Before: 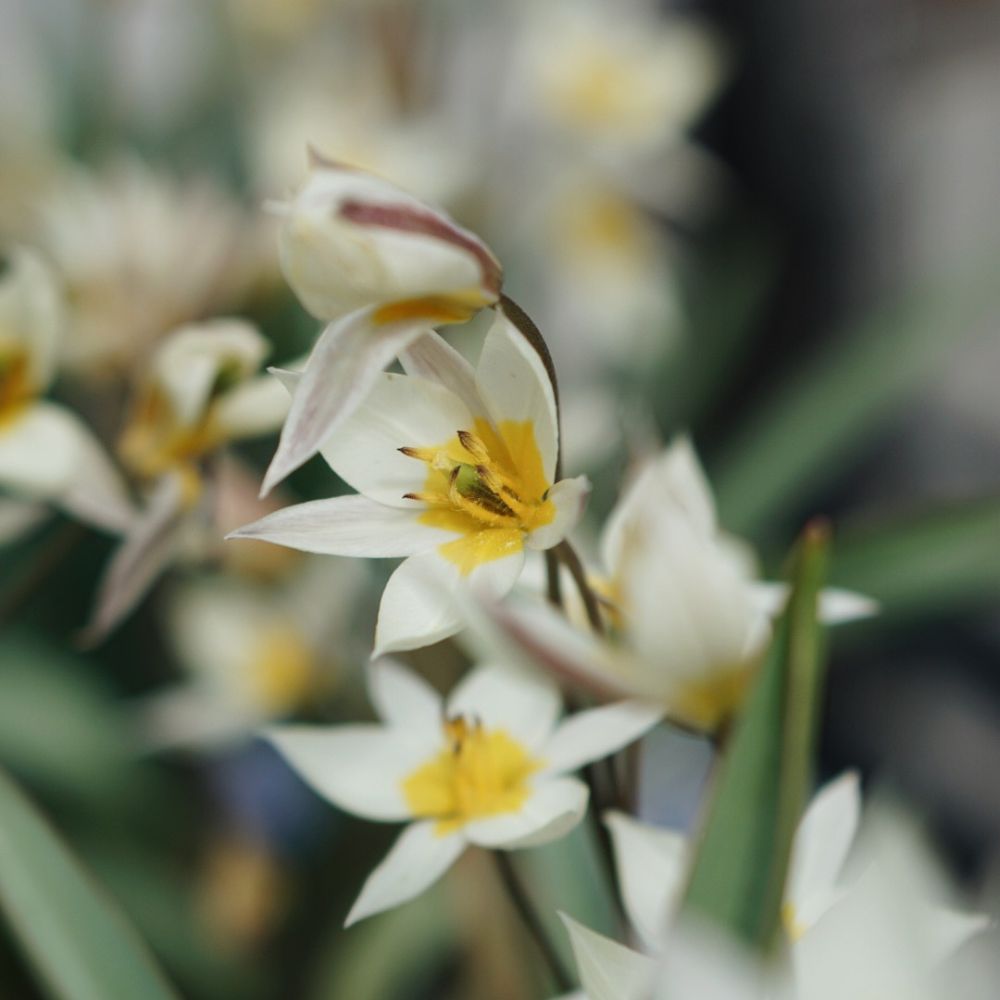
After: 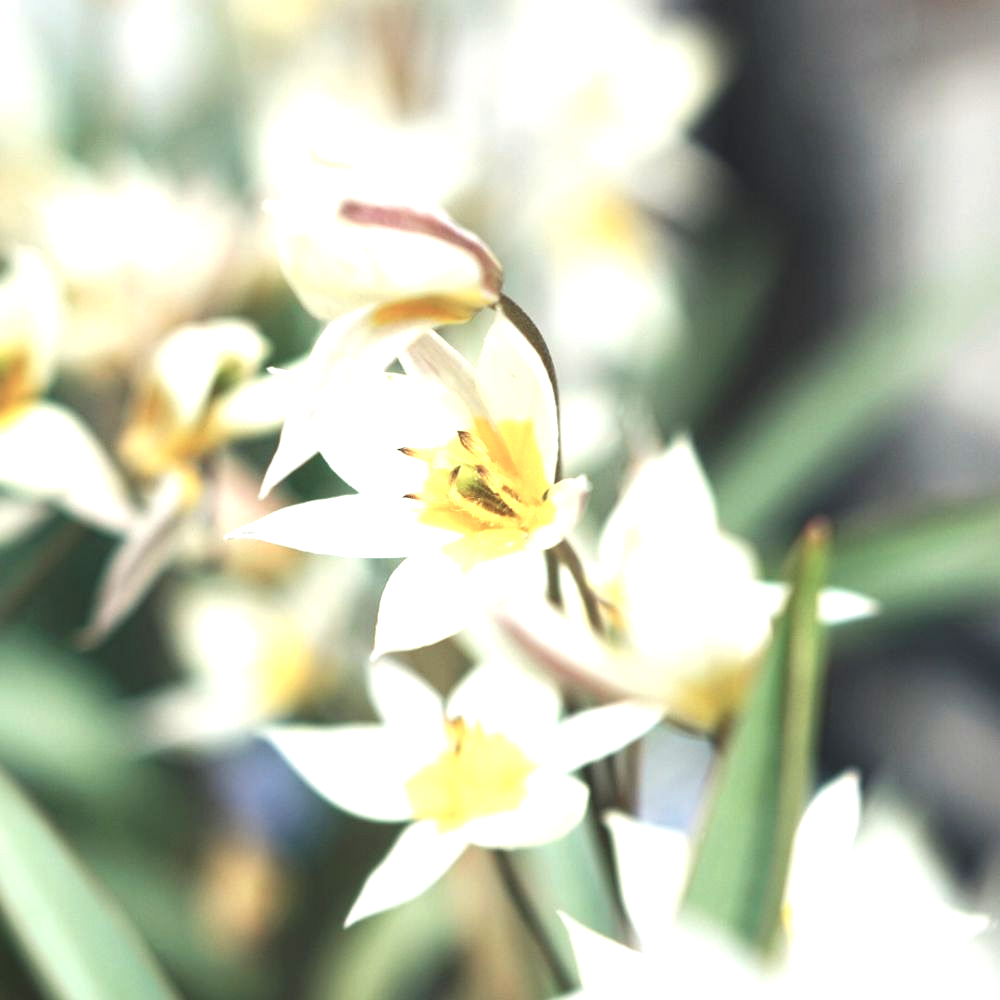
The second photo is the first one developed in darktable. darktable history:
color balance rgb: global offset › luminance 0.496%, linear chroma grading › global chroma 15.039%, perceptual saturation grading › global saturation -27.007%
exposure: black level correction 0, exposure 1.662 EV, compensate highlight preservation false
